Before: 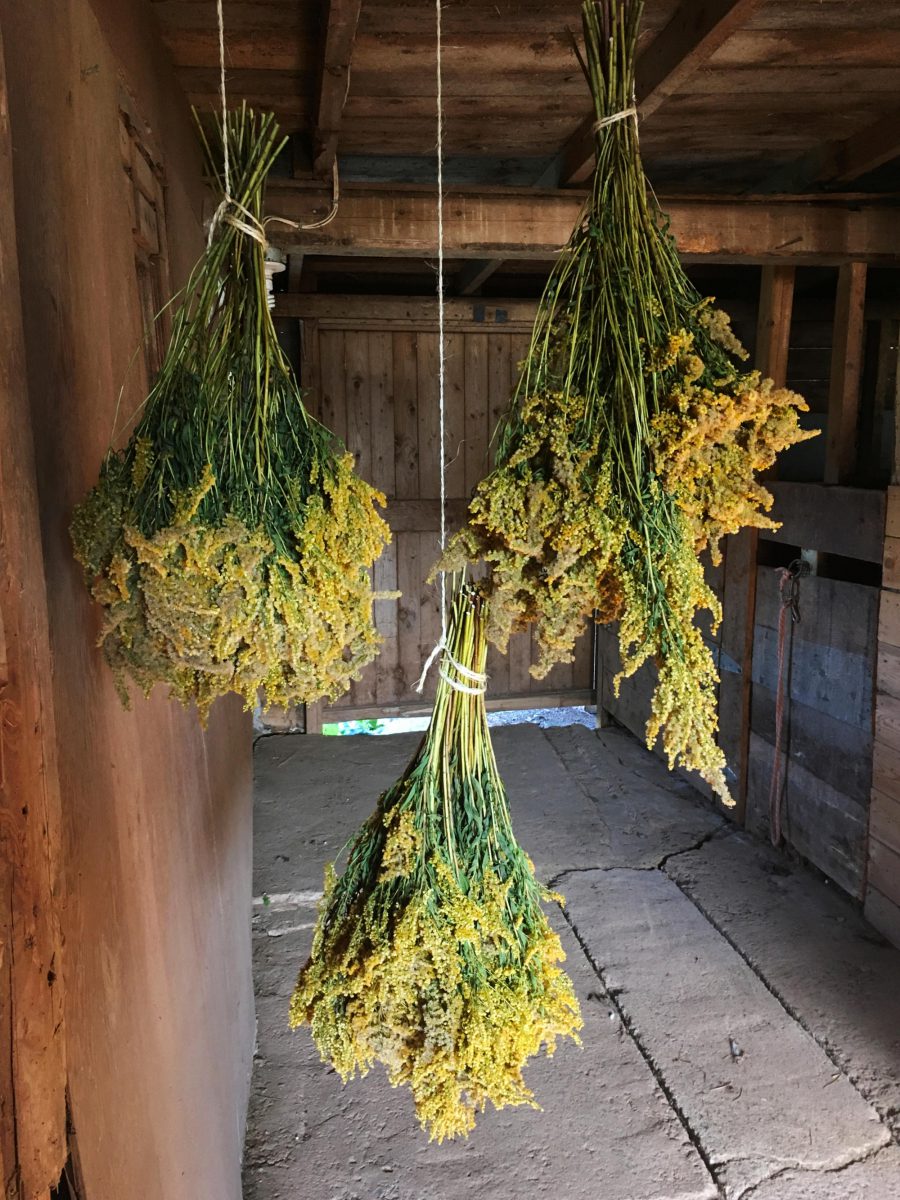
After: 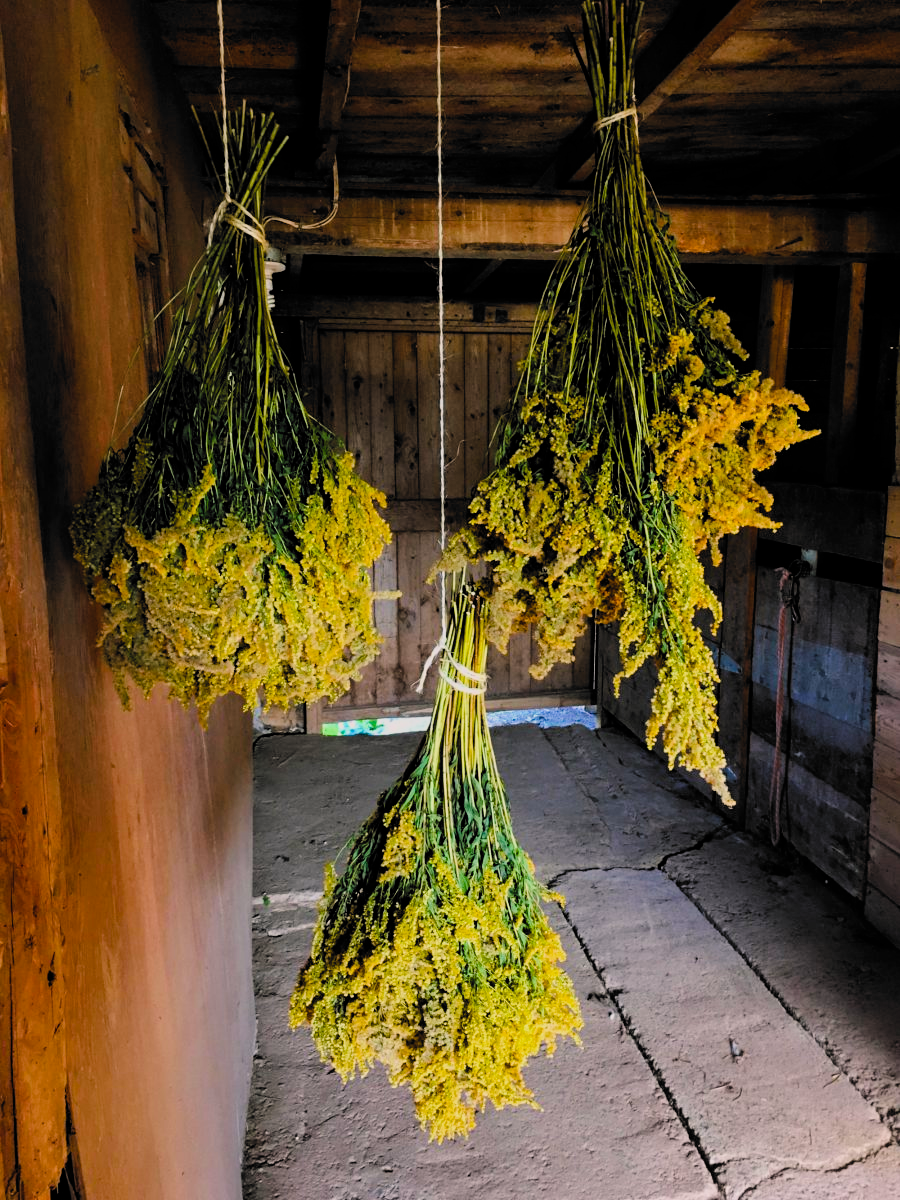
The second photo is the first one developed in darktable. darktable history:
color balance rgb: highlights gain › chroma 0.934%, highlights gain › hue 25.3°, linear chroma grading › shadows 31.333%, linear chroma grading › global chroma -1.642%, linear chroma grading › mid-tones 3.629%, perceptual saturation grading › global saturation 30.162%, global vibrance 14.788%
filmic rgb: black relative exposure -5.1 EV, white relative exposure 4 EV, hardness 2.9, contrast 1.202, highlights saturation mix -29.63%, color science v6 (2022)
